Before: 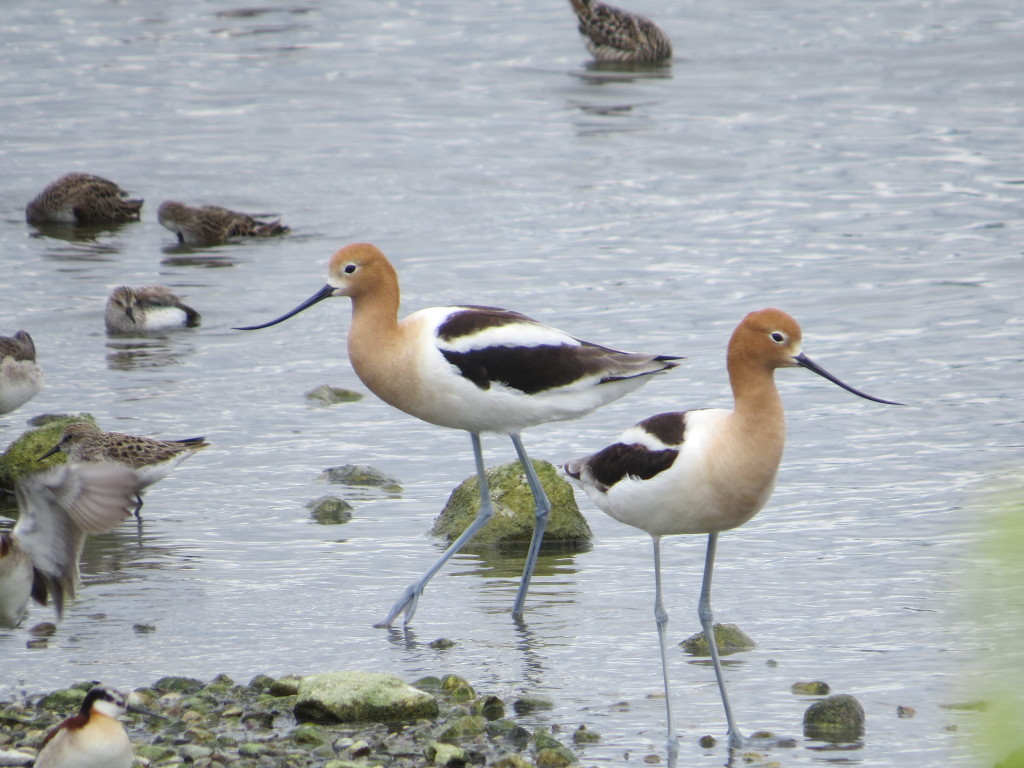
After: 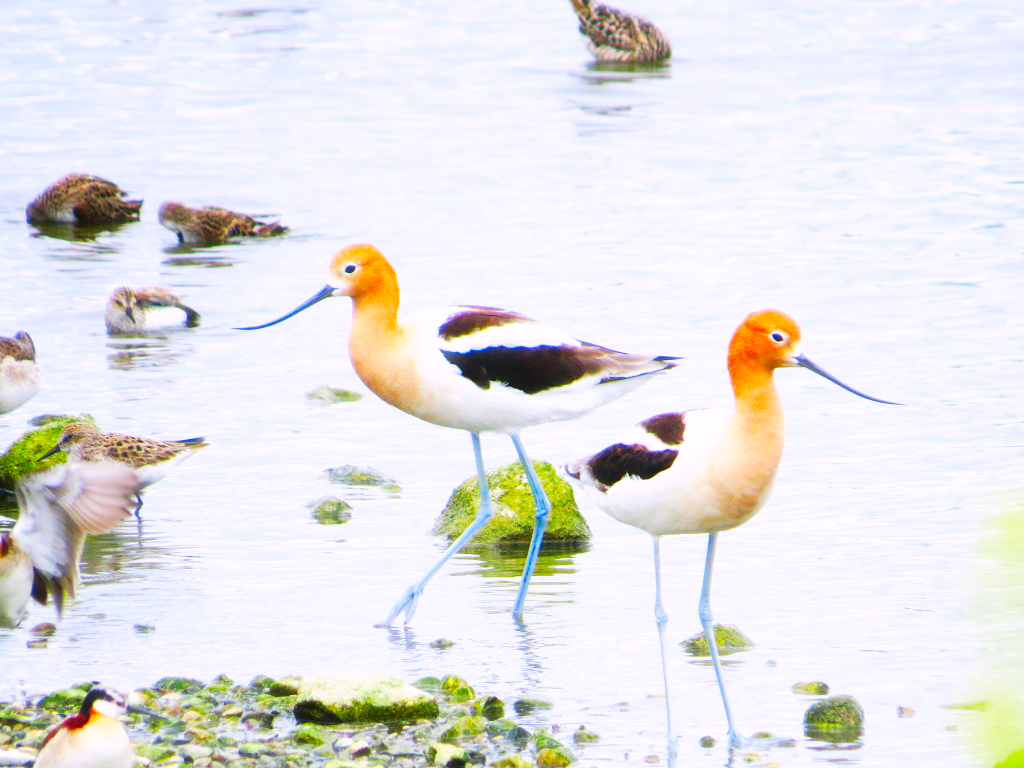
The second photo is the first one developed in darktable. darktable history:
color correction: highlights a* 1.57, highlights b* -1.84, saturation 2.42
base curve: curves: ch0 [(0, 0) (0.007, 0.004) (0.027, 0.03) (0.046, 0.07) (0.207, 0.54) (0.442, 0.872) (0.673, 0.972) (1, 1)], preserve colors none
haze removal: strength -0.11, compatibility mode true, adaptive false
color balance rgb: shadows lift › chroma 0.679%, shadows lift › hue 113.12°, perceptual saturation grading › global saturation 0.613%
